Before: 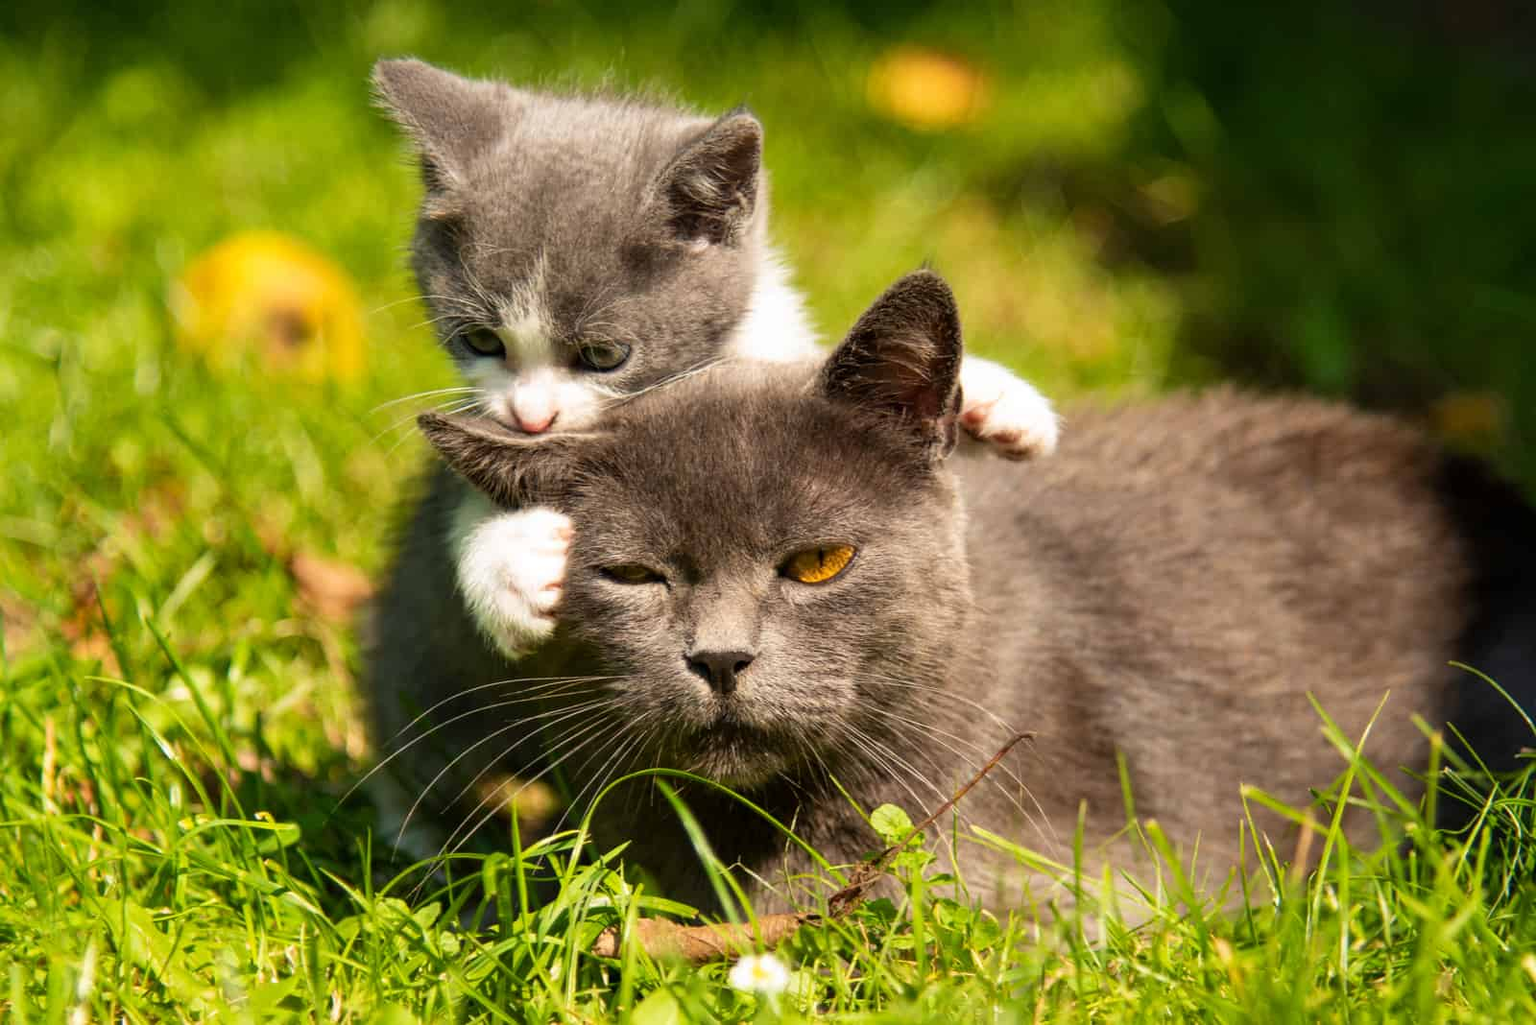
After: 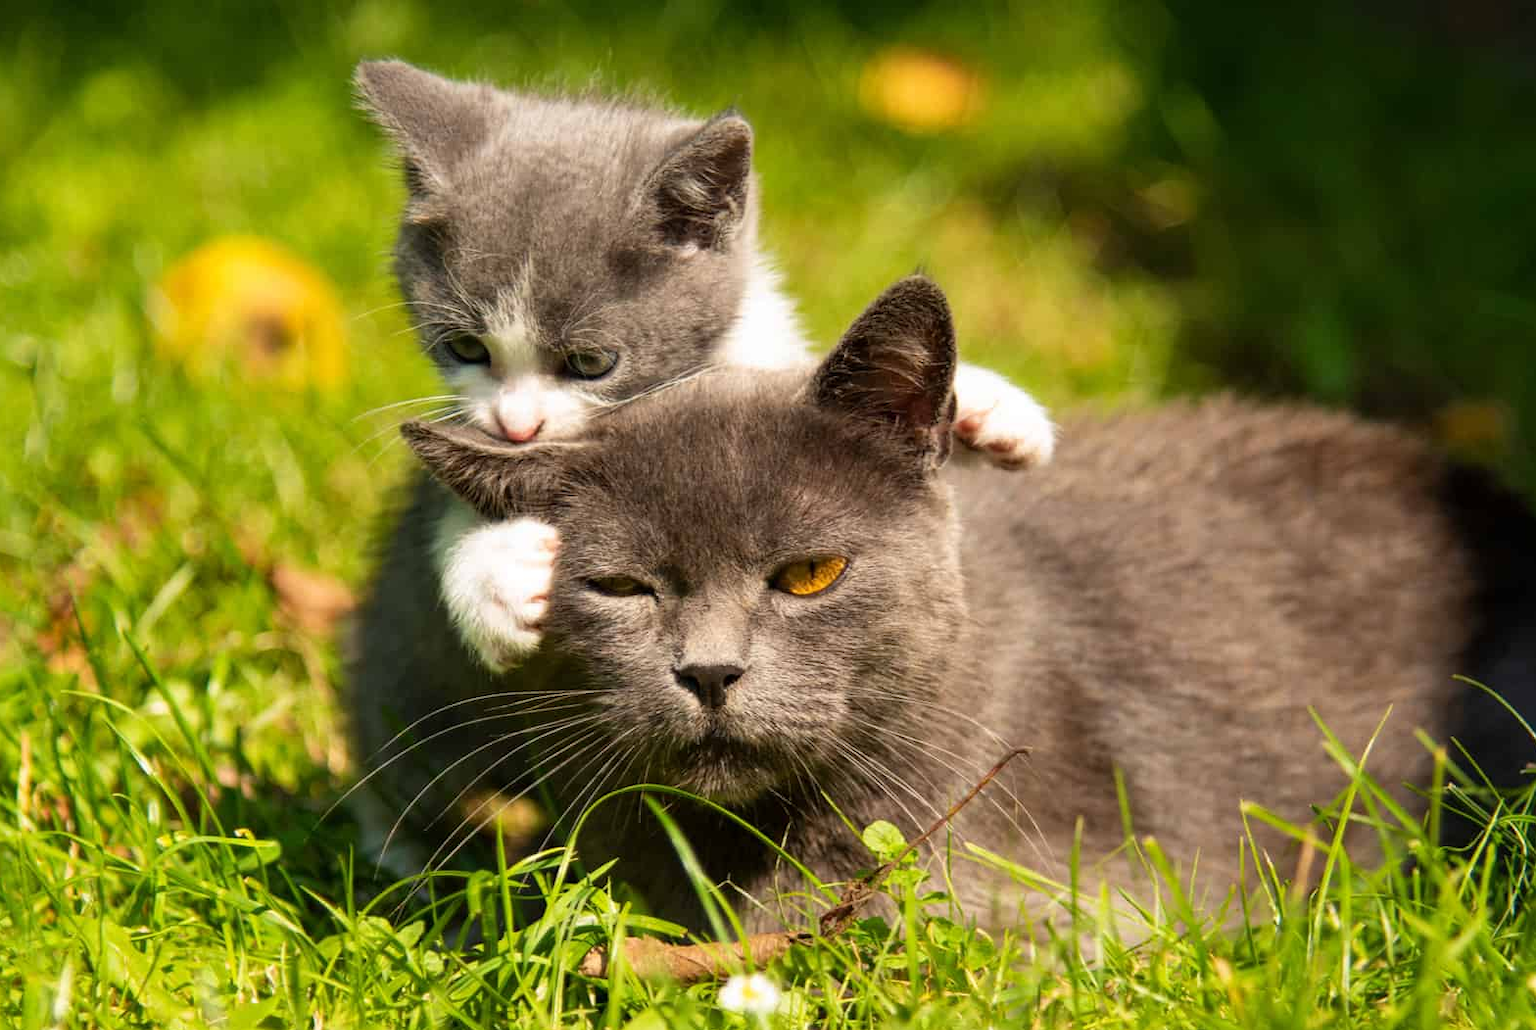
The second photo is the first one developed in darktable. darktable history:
crop: left 1.682%, right 0.288%, bottom 1.437%
